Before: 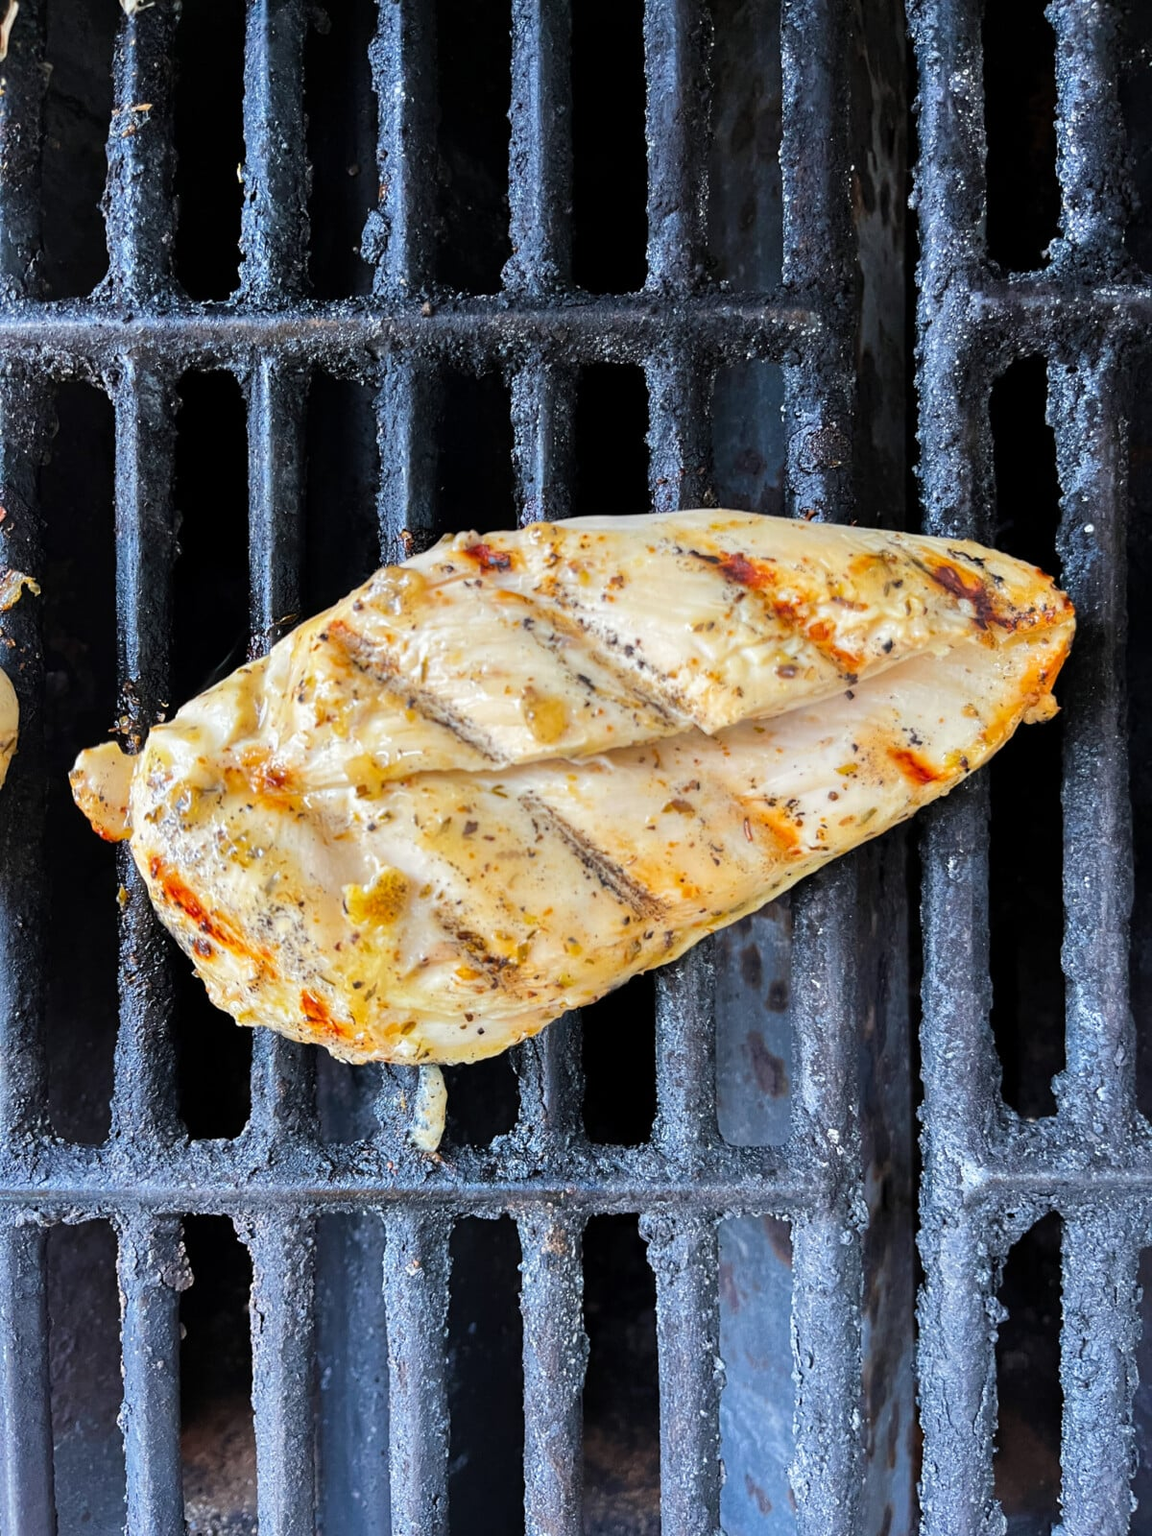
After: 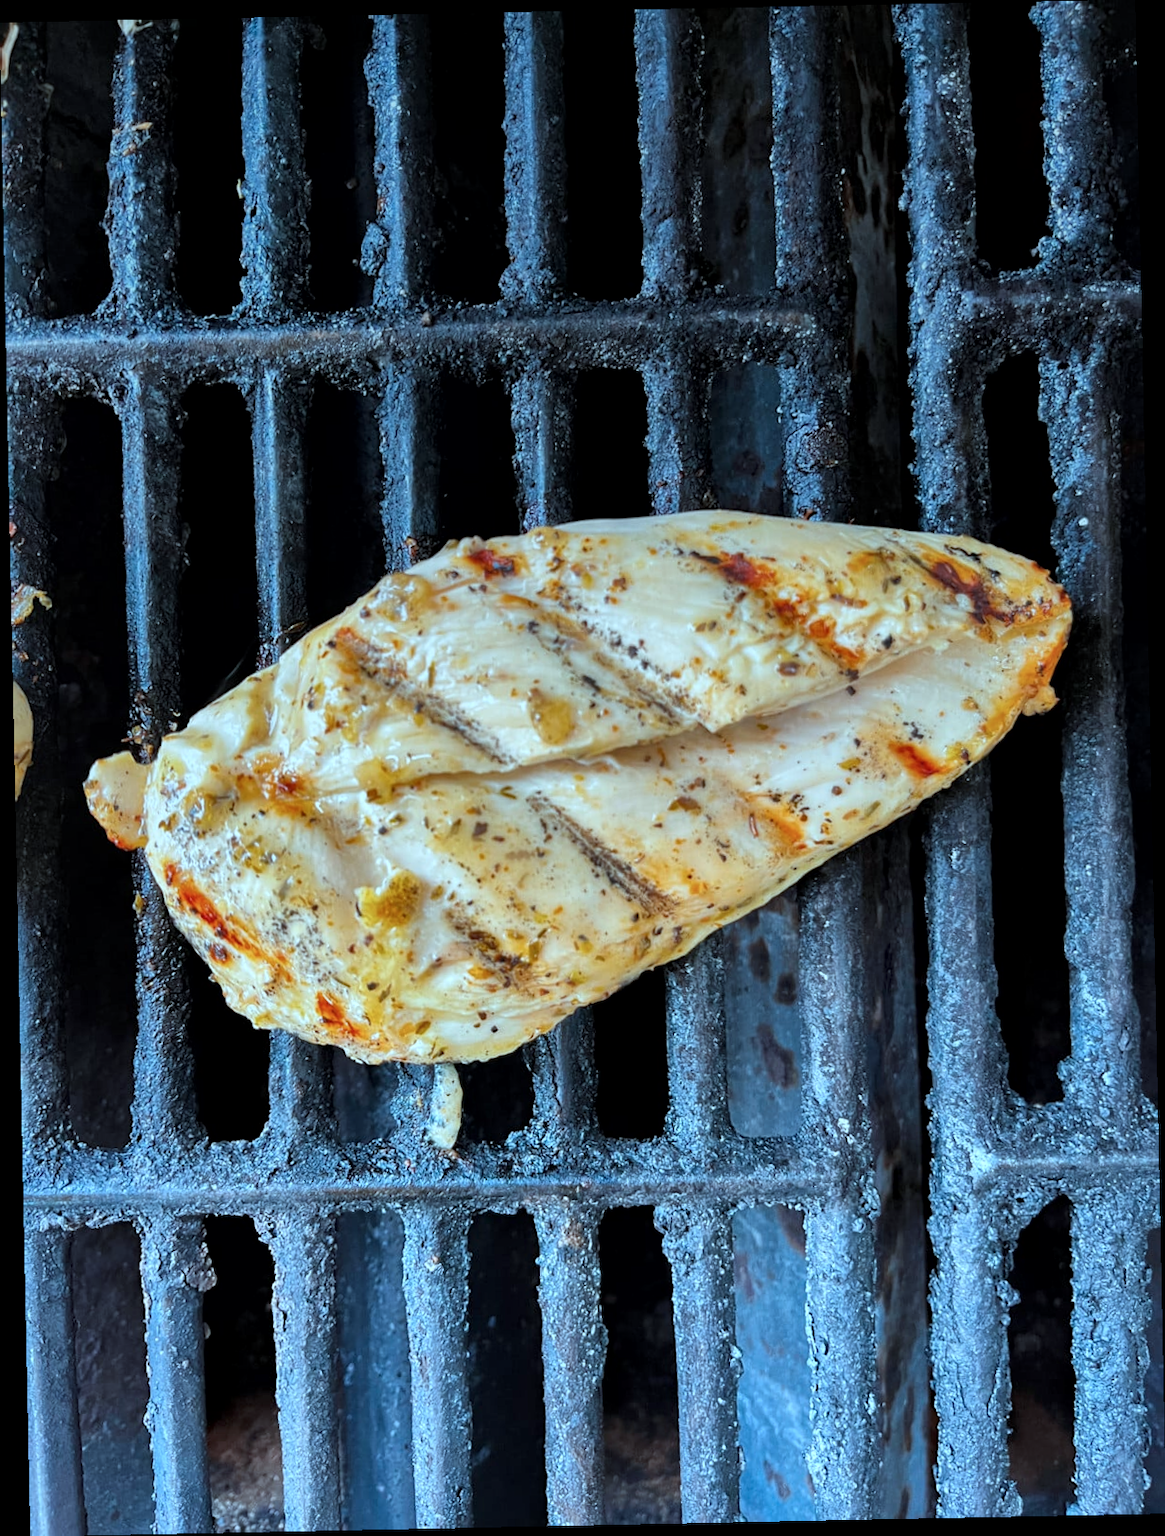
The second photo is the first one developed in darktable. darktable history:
graduated density: on, module defaults
color correction: highlights a* -11.71, highlights b* -15.58
local contrast: mode bilateral grid, contrast 20, coarseness 50, detail 144%, midtone range 0.2
rotate and perspective: rotation -1.17°, automatic cropping off
